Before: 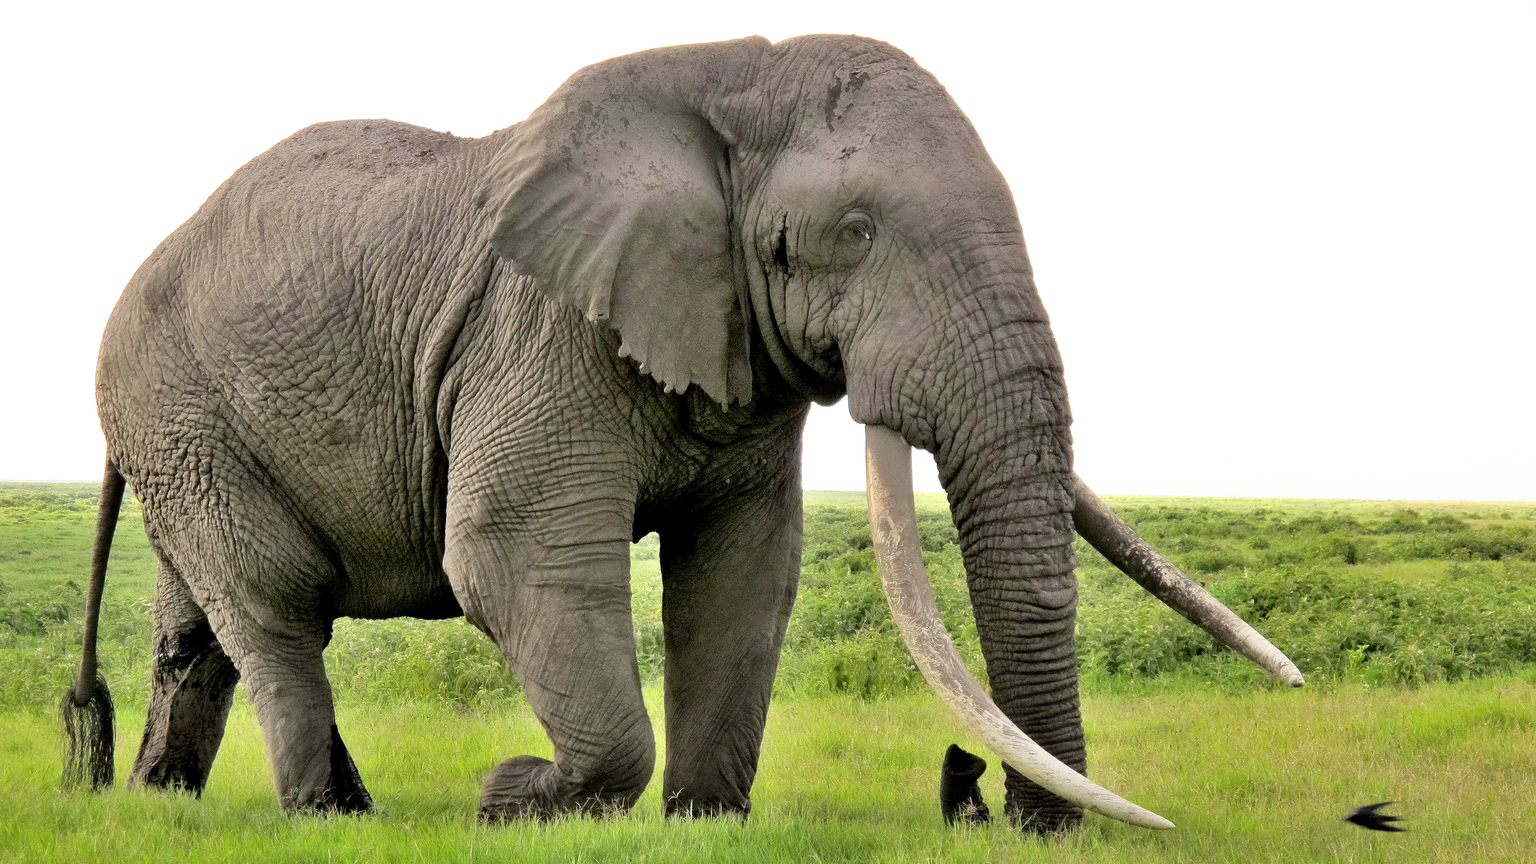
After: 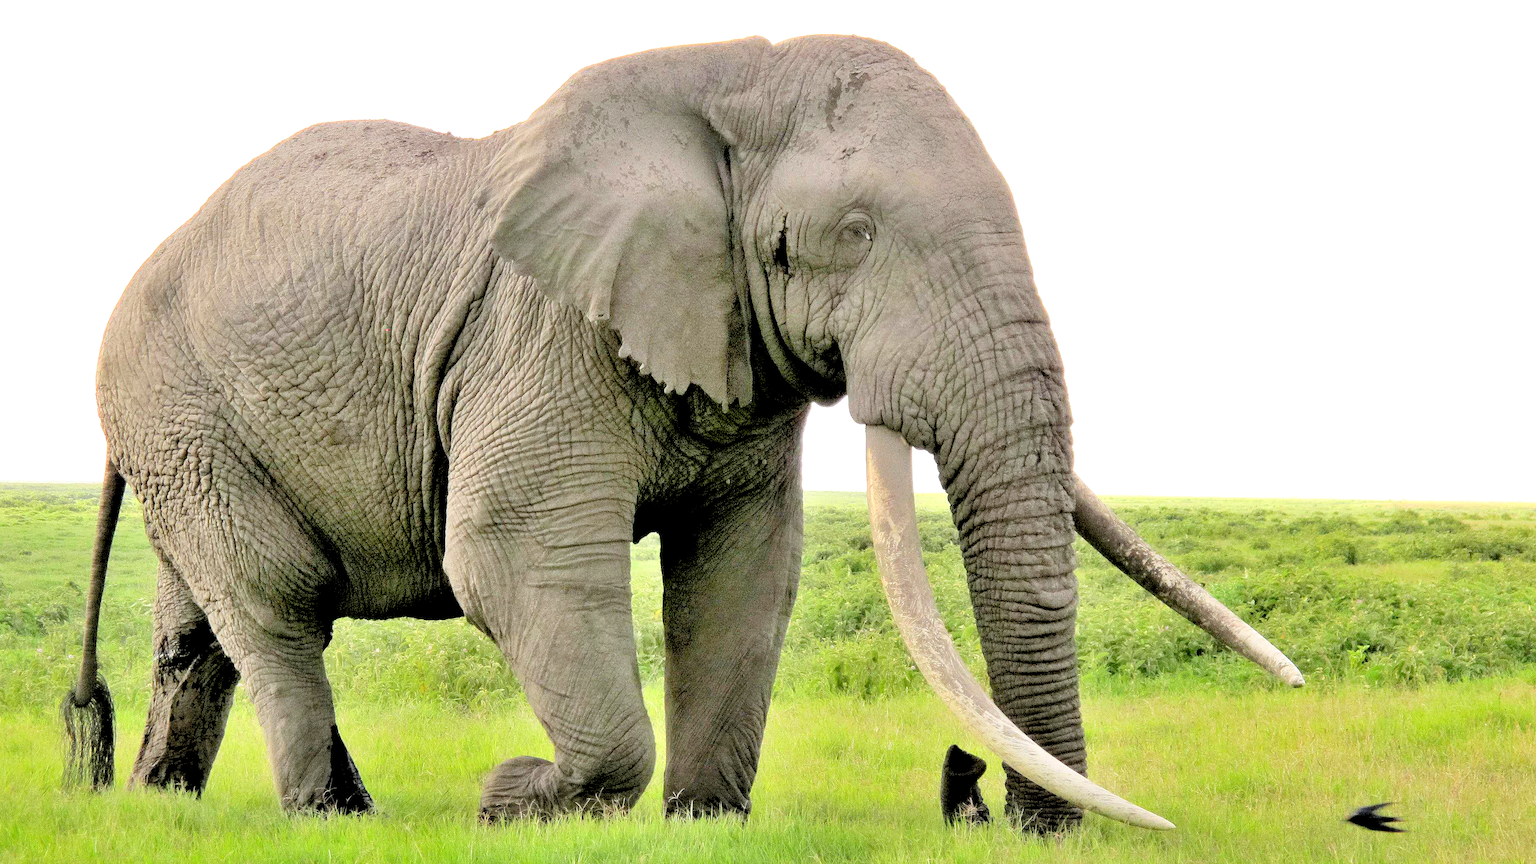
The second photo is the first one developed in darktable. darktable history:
levels: levels [0.072, 0.414, 0.976]
grain: on, module defaults
